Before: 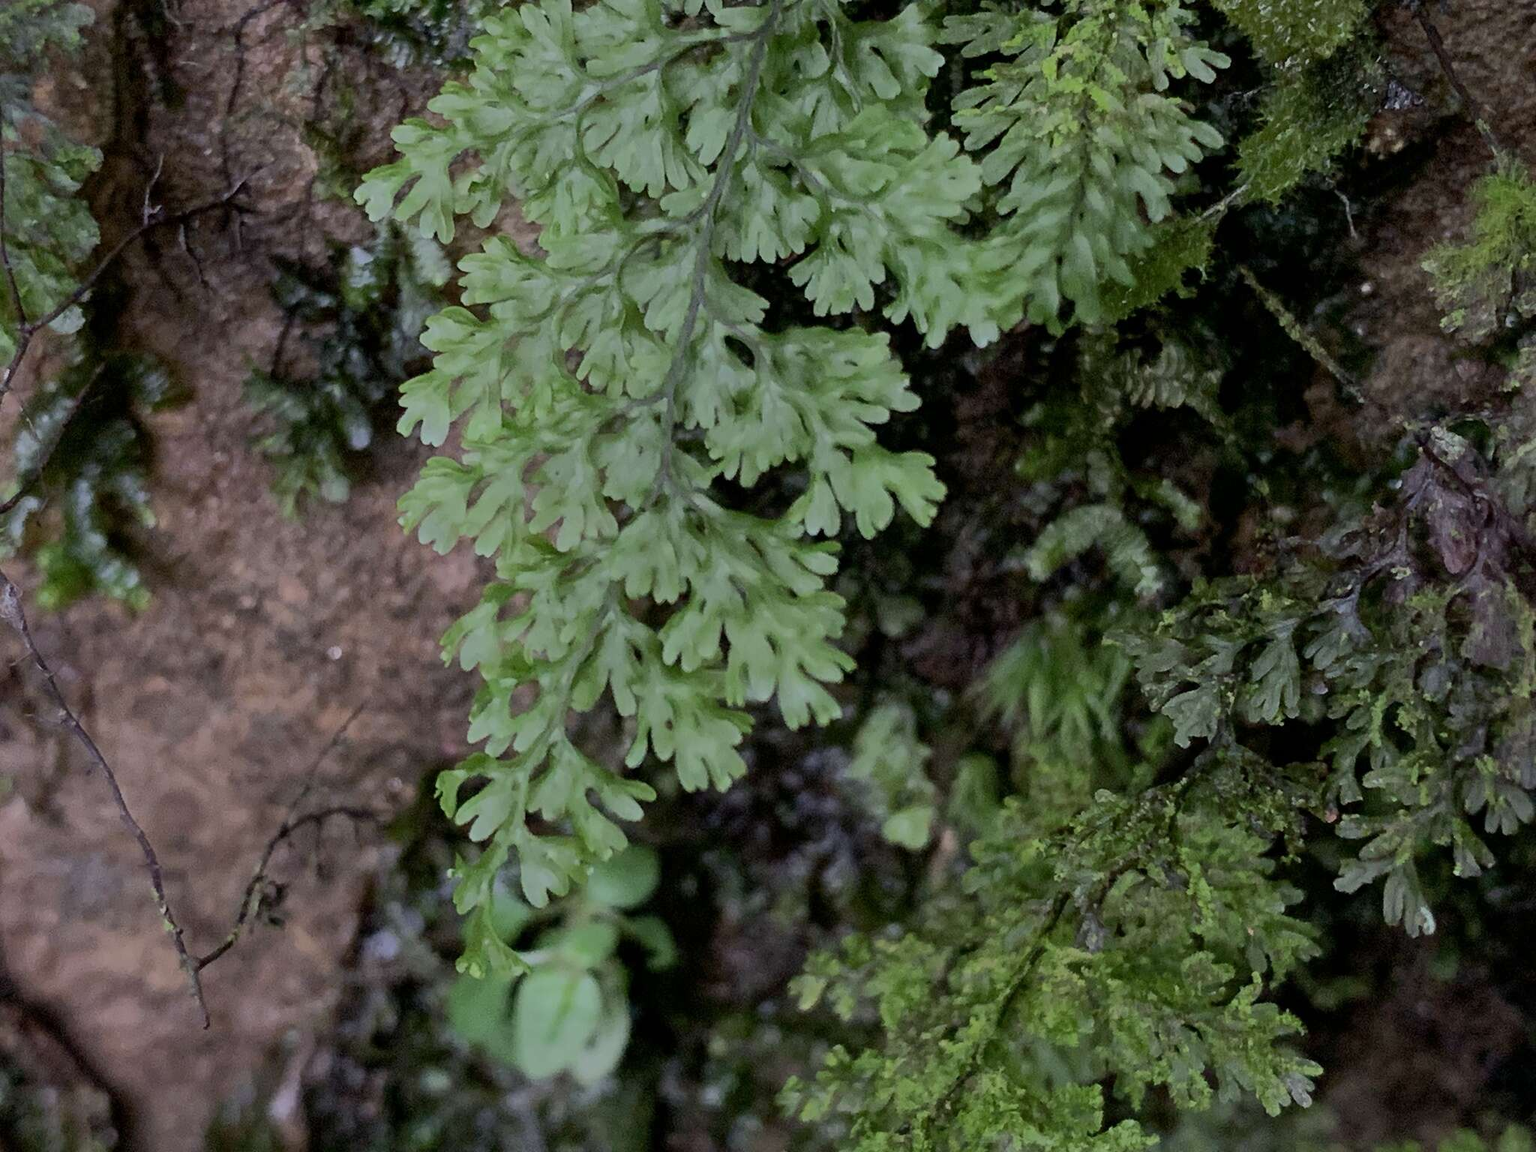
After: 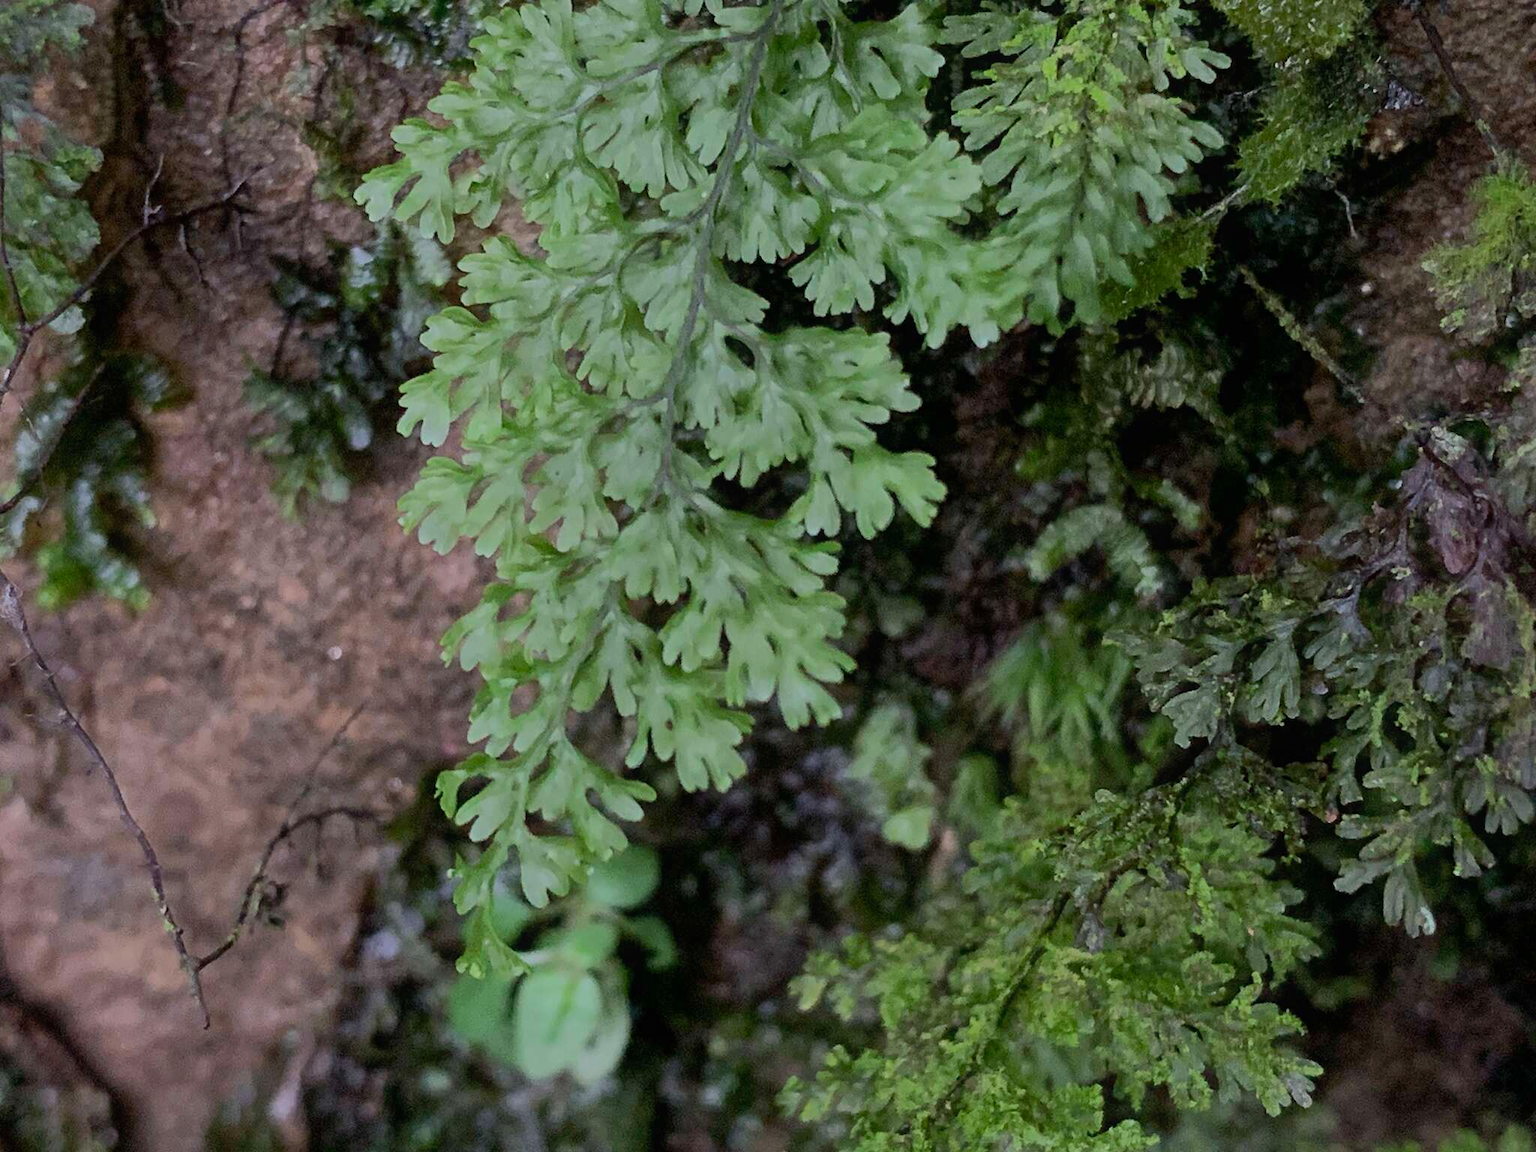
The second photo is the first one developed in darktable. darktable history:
exposure: exposure 0.207 EV, compensate highlight preservation false
contrast brightness saturation: saturation -0.05
contrast equalizer: y [[0.5, 0.5, 0.472, 0.5, 0.5, 0.5], [0.5 ×6], [0.5 ×6], [0 ×6], [0 ×6]]
